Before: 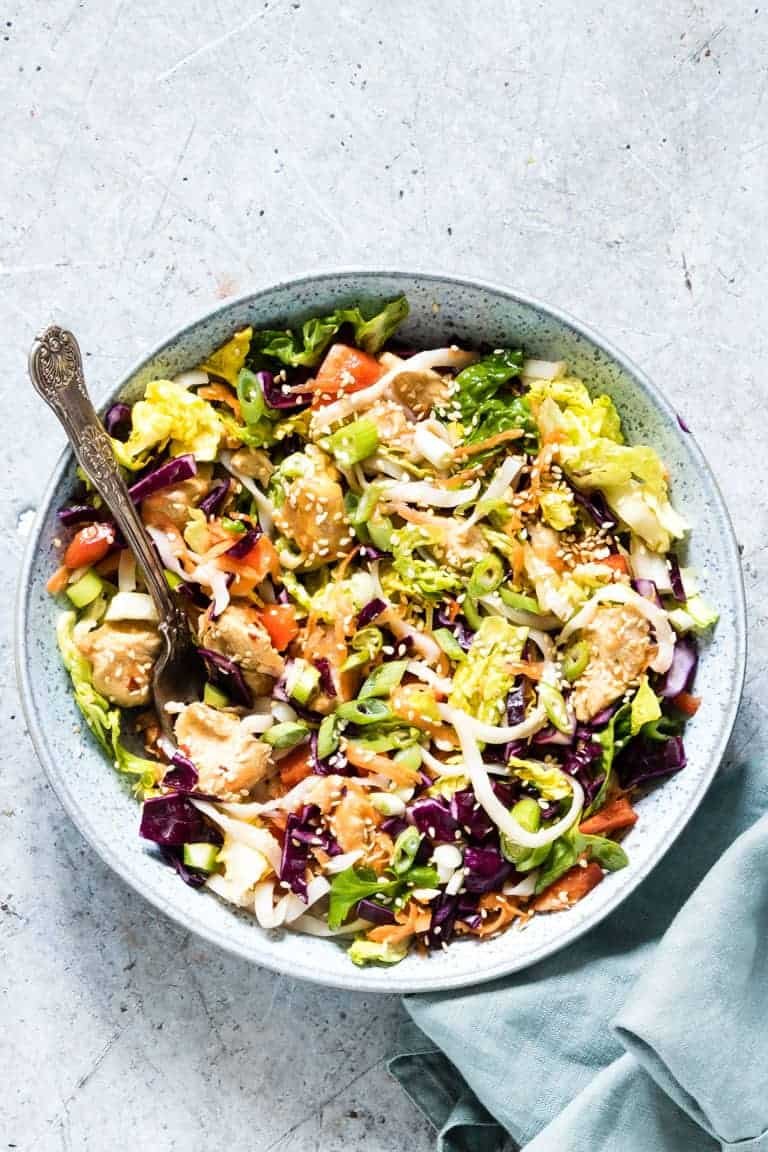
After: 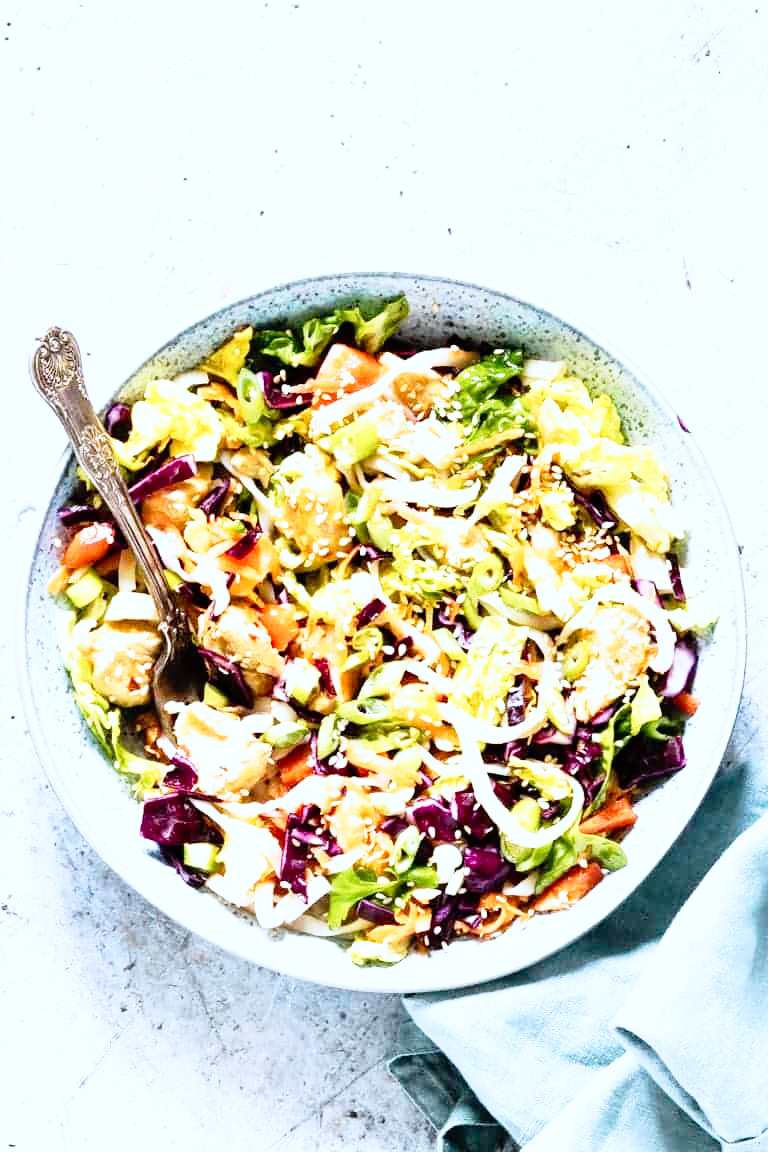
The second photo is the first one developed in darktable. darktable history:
color correction: highlights a* -0.772, highlights b* -8.92
base curve: curves: ch0 [(0, 0) (0.012, 0.01) (0.073, 0.168) (0.31, 0.711) (0.645, 0.957) (1, 1)], preserve colors none
